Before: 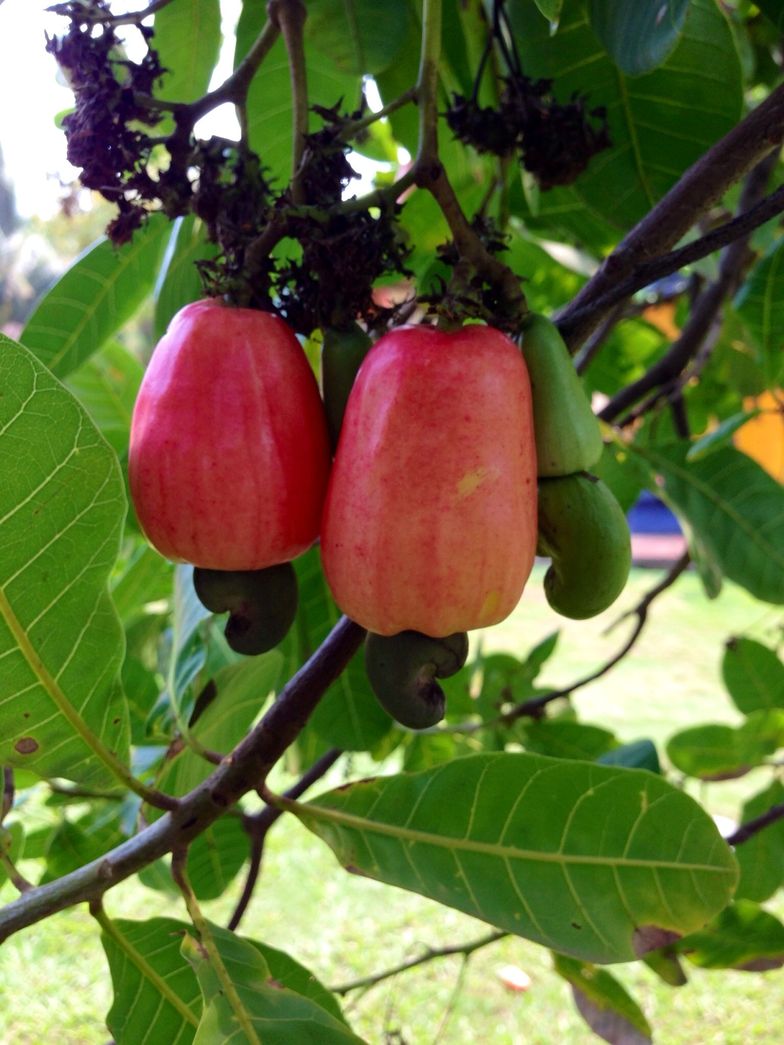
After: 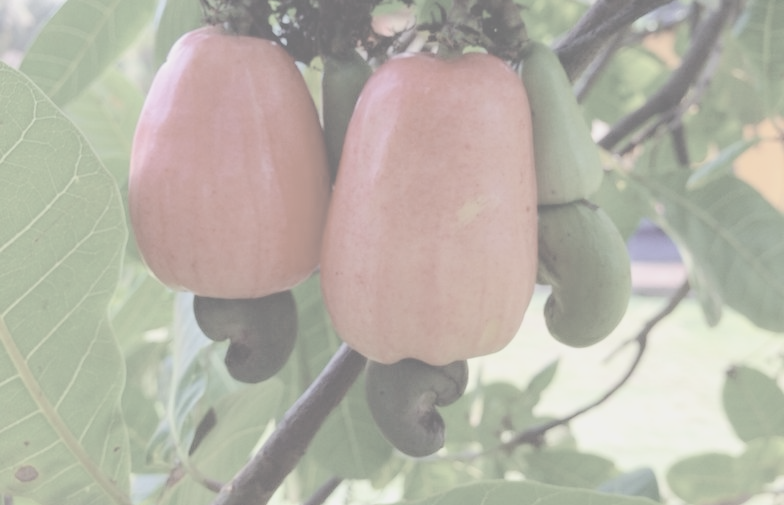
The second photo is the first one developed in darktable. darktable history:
exposure: exposure 0.2 EV, compensate highlight preservation false
crop and rotate: top 26.056%, bottom 25.543%
contrast brightness saturation: contrast -0.32, brightness 0.75, saturation -0.78
